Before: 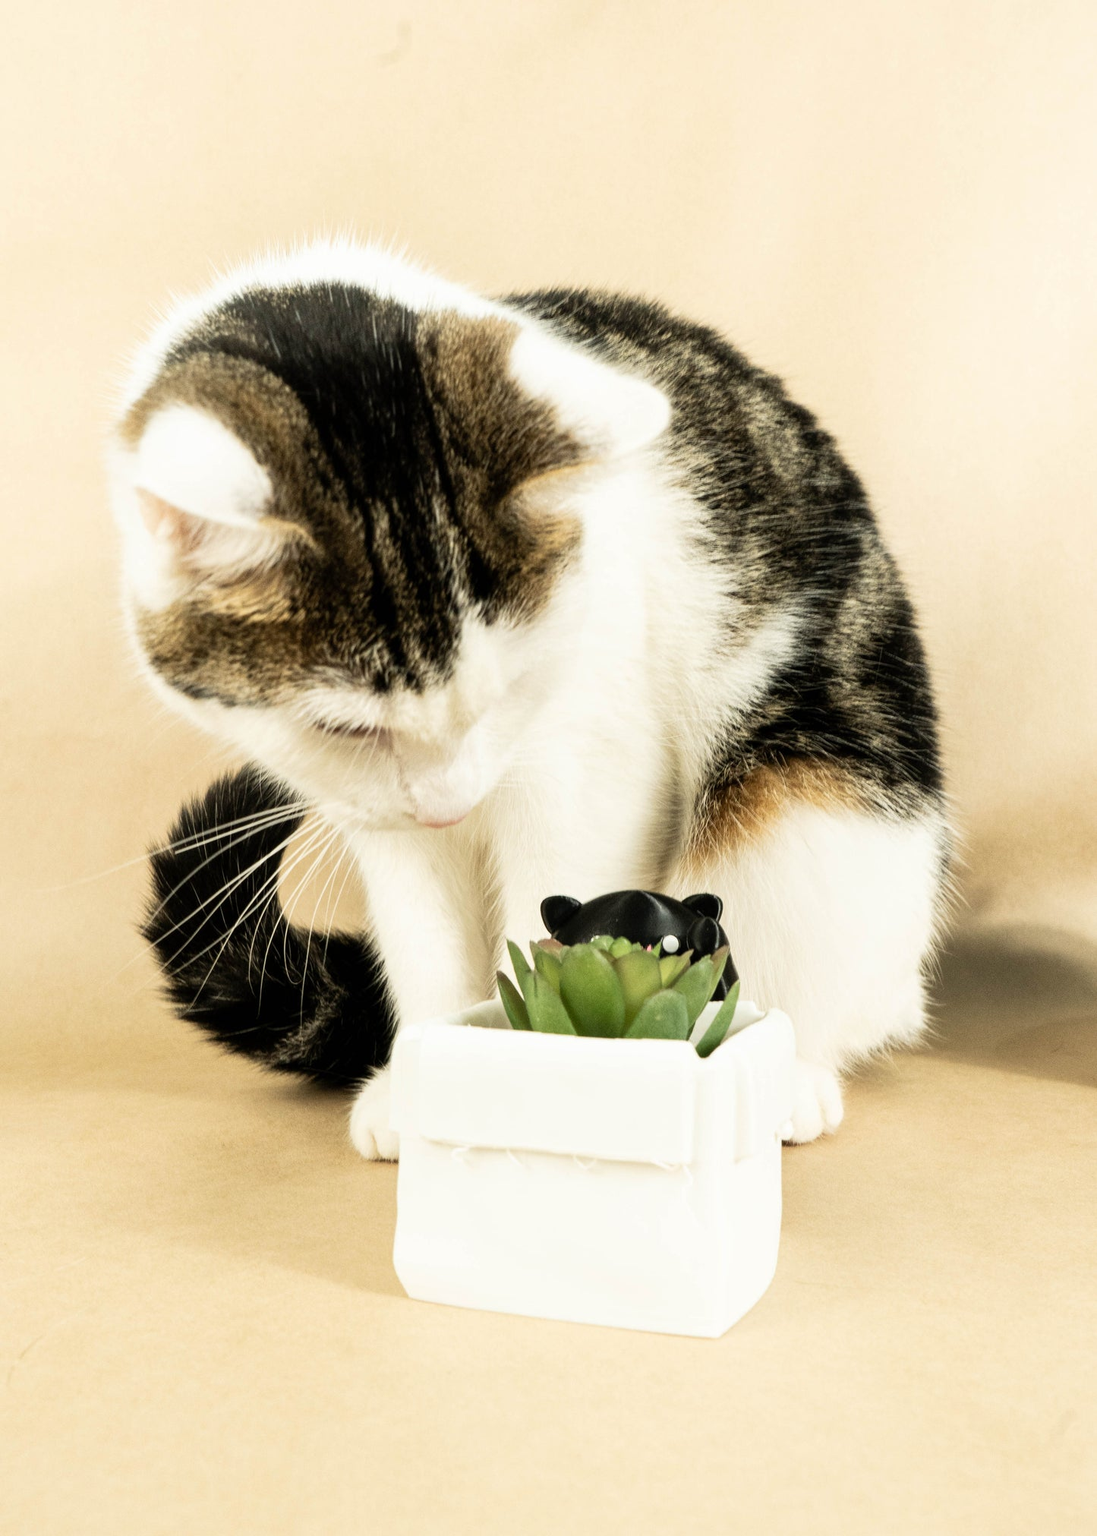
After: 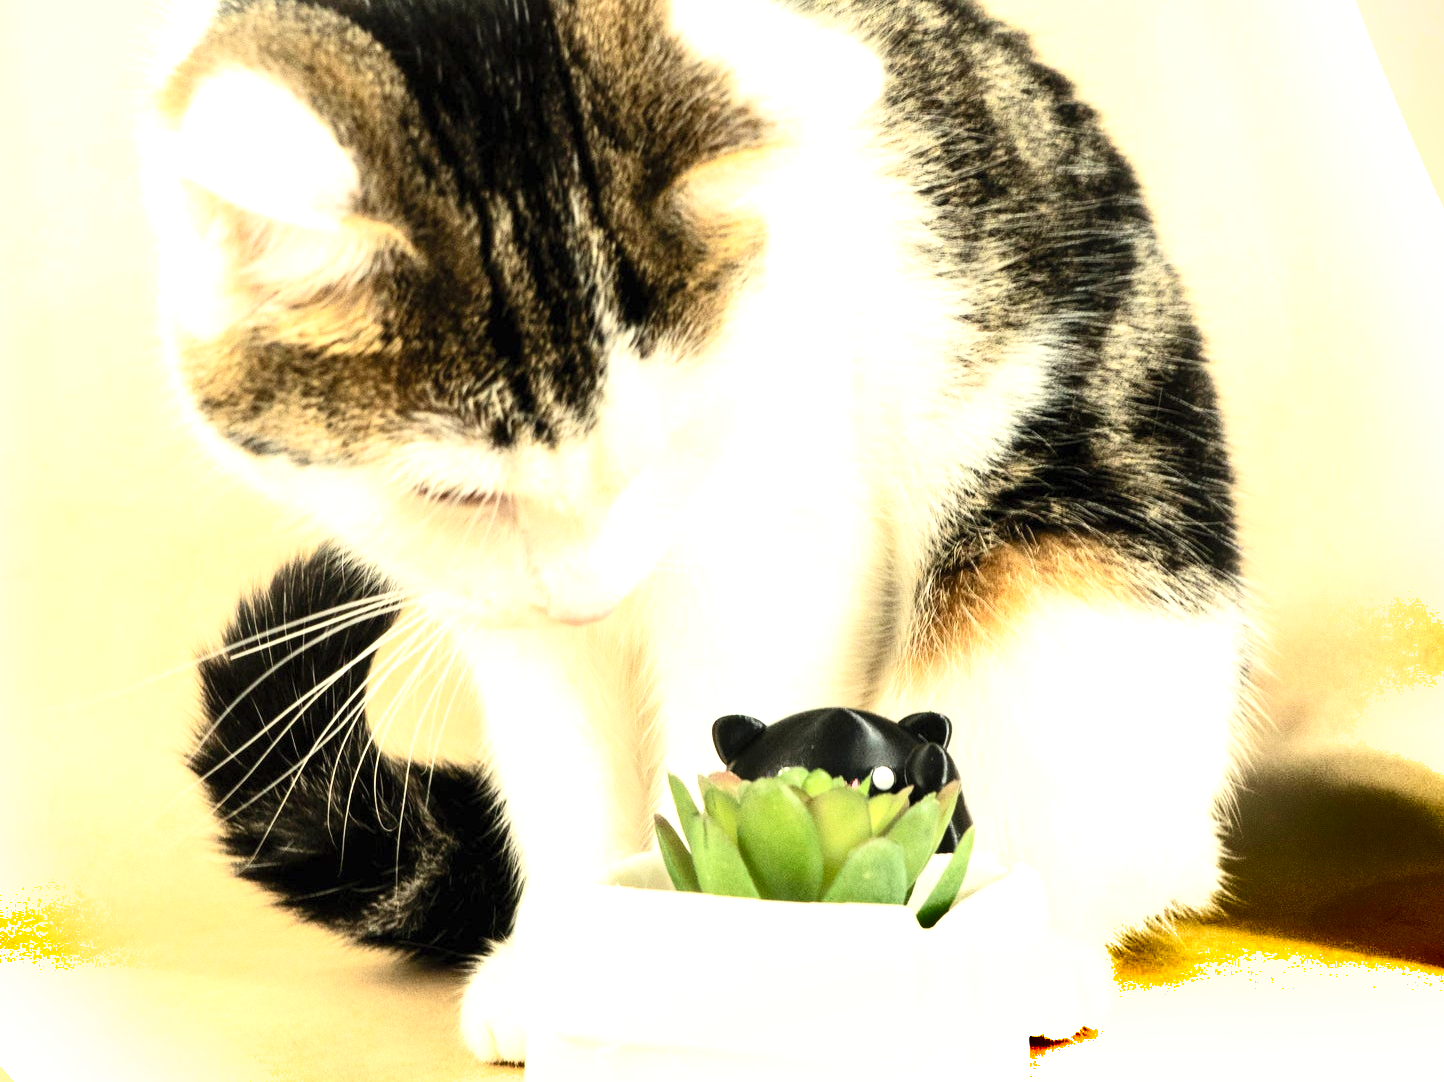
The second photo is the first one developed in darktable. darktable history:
shadows and highlights: radius 331.84, shadows 53.55, highlights -100, compress 94.63%, highlights color adjustment 73.23%, soften with gaussian
crop and rotate: top 23.043%, bottom 23.437%
contrast brightness saturation: contrast 0.2, brightness 0.16, saturation 0.22
exposure: exposure 0.781 EV, compensate highlight preservation false
